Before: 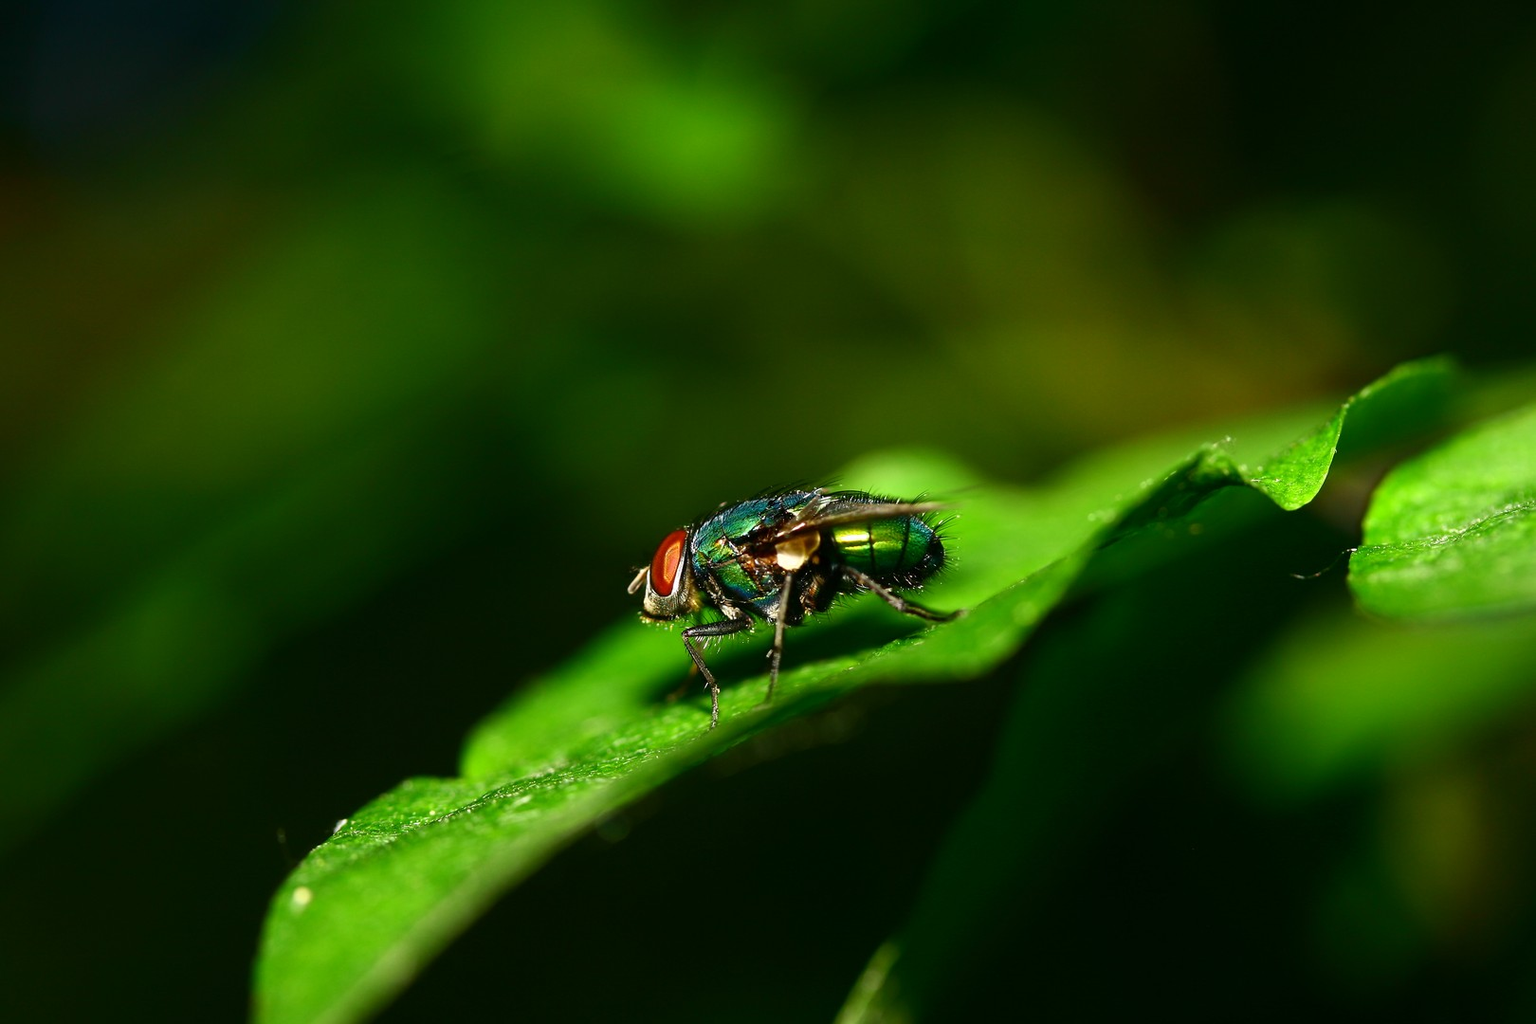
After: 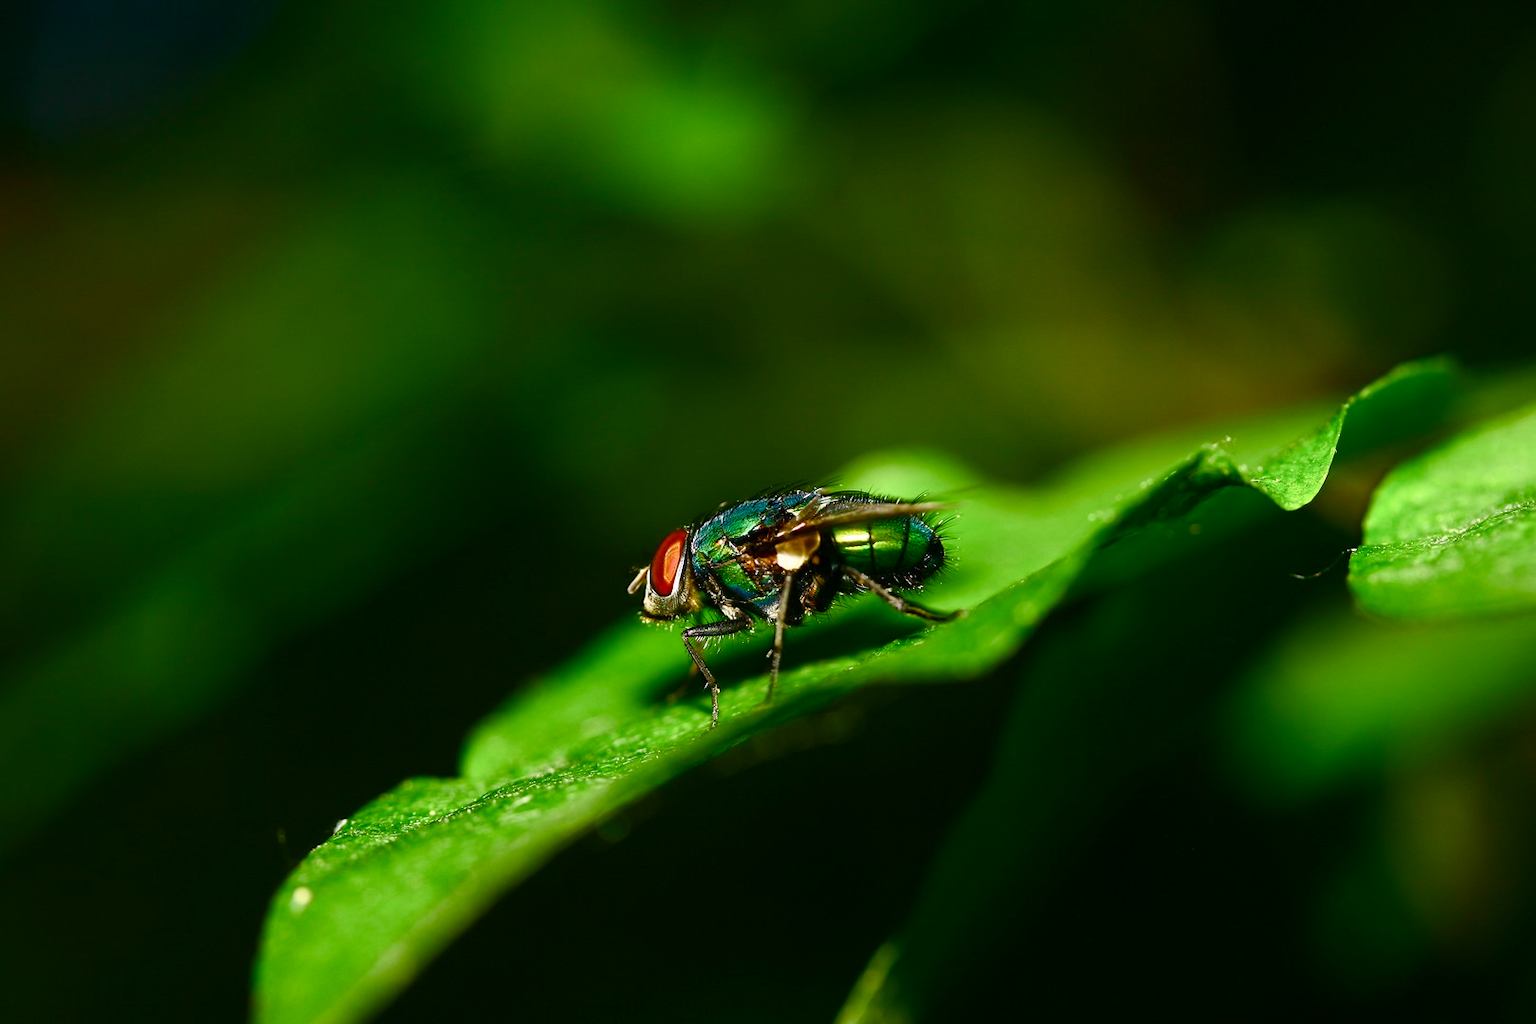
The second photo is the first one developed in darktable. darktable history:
color balance rgb: perceptual saturation grading › global saturation 0.848%, perceptual saturation grading › highlights -18.022%, perceptual saturation grading › mid-tones 32.676%, perceptual saturation grading › shadows 50.458%, global vibrance 3.132%
